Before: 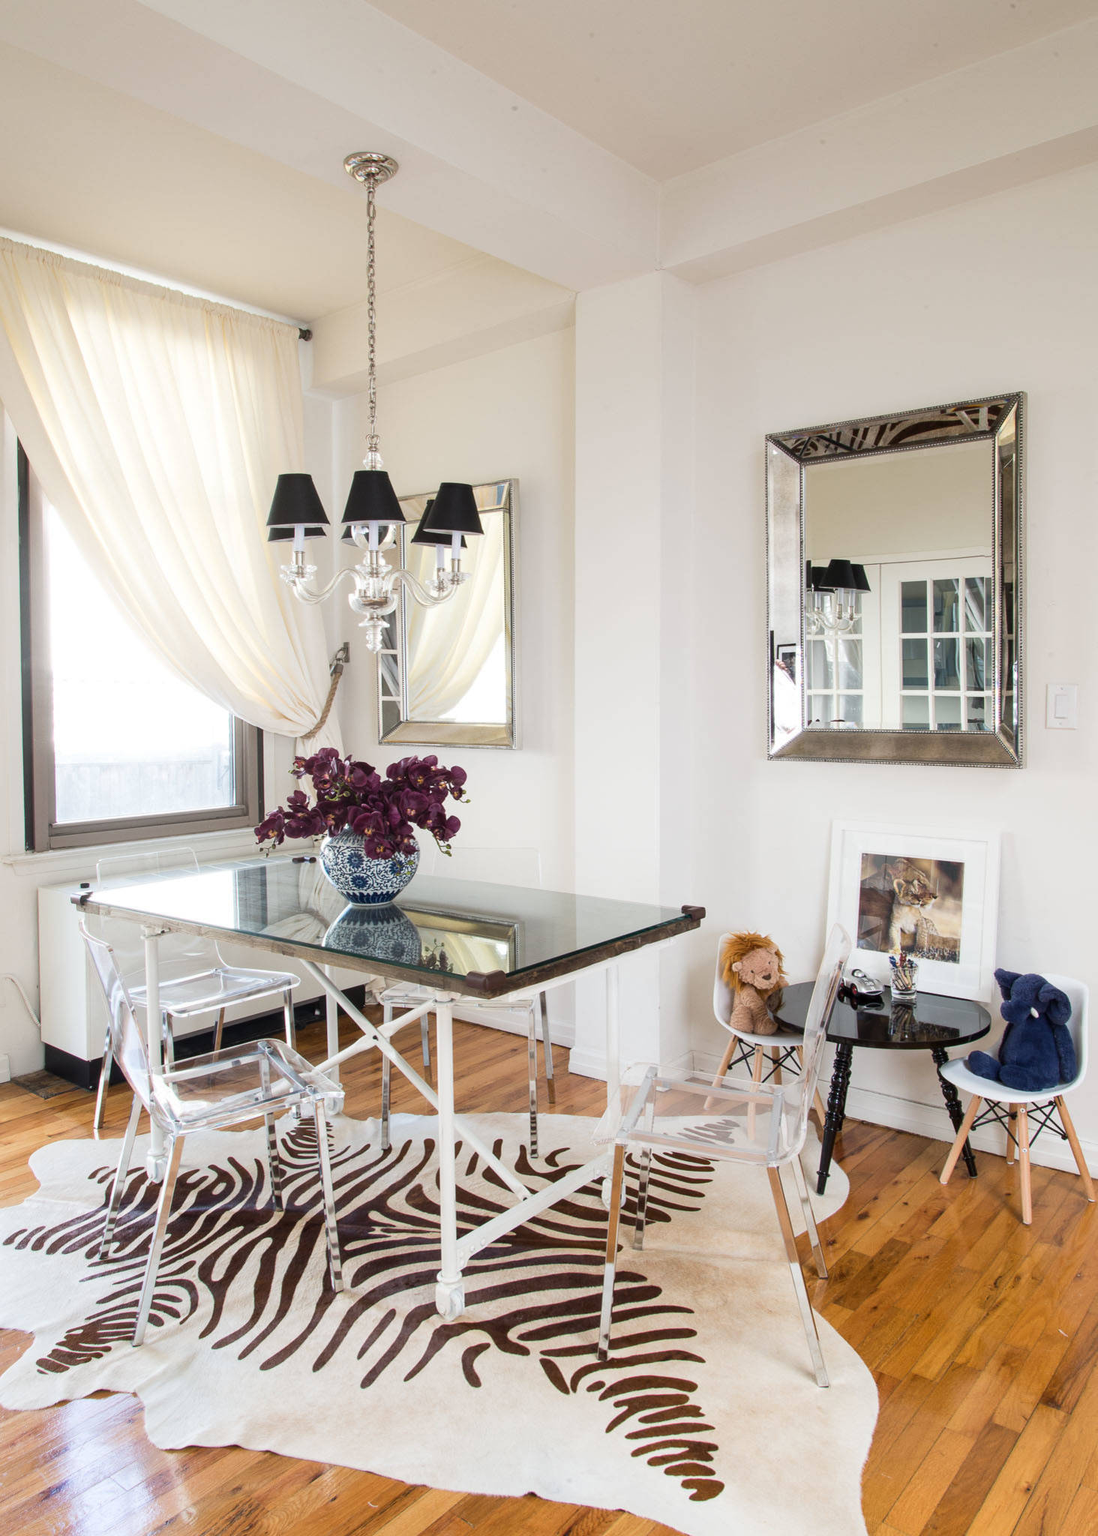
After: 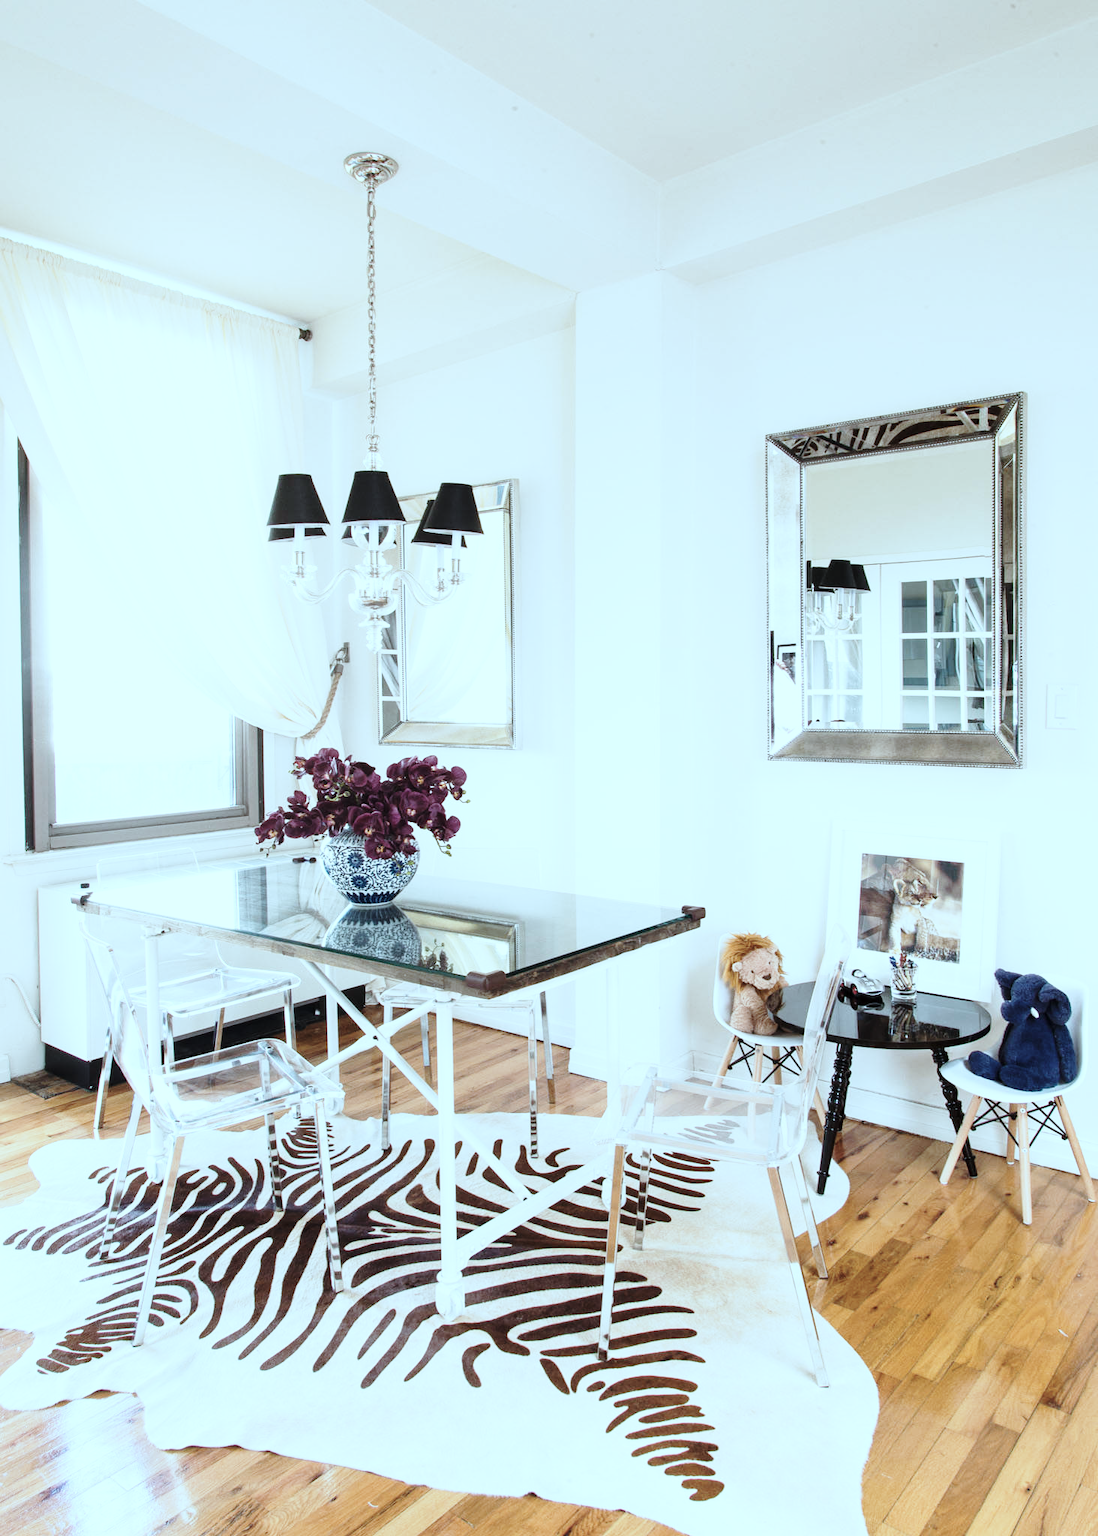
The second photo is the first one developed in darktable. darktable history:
base curve: curves: ch0 [(0, 0) (0.028, 0.03) (0.121, 0.232) (0.46, 0.748) (0.859, 0.968) (1, 1)], preserve colors none
color correction: highlights a* -12.99, highlights b* -17.81, saturation 0.71
